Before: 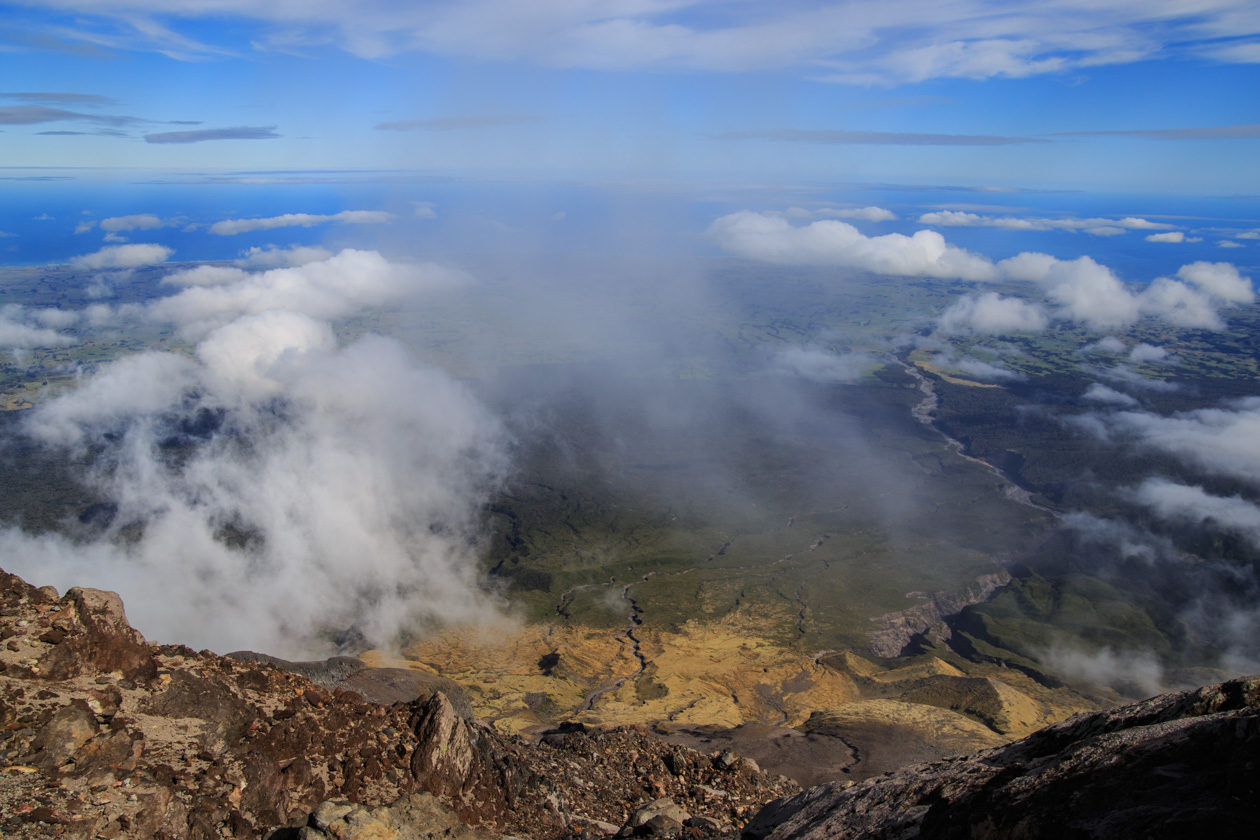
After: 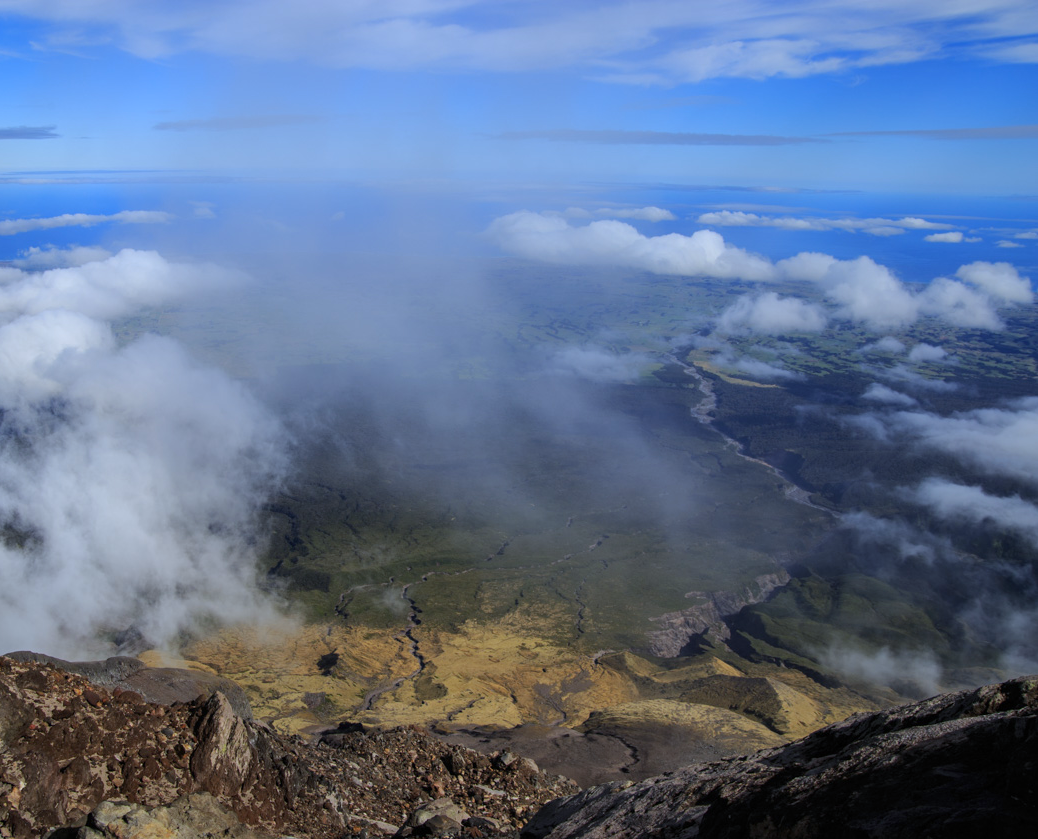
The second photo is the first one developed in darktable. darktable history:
crop: left 17.582%, bottom 0.031%
white balance: red 0.924, blue 1.095
